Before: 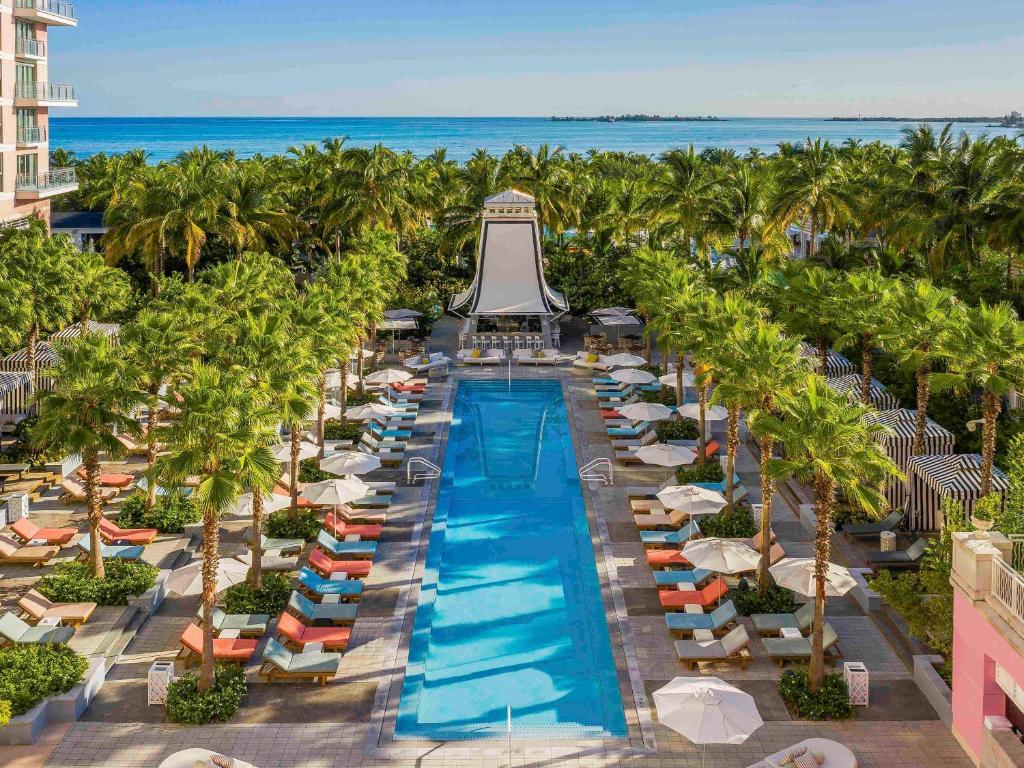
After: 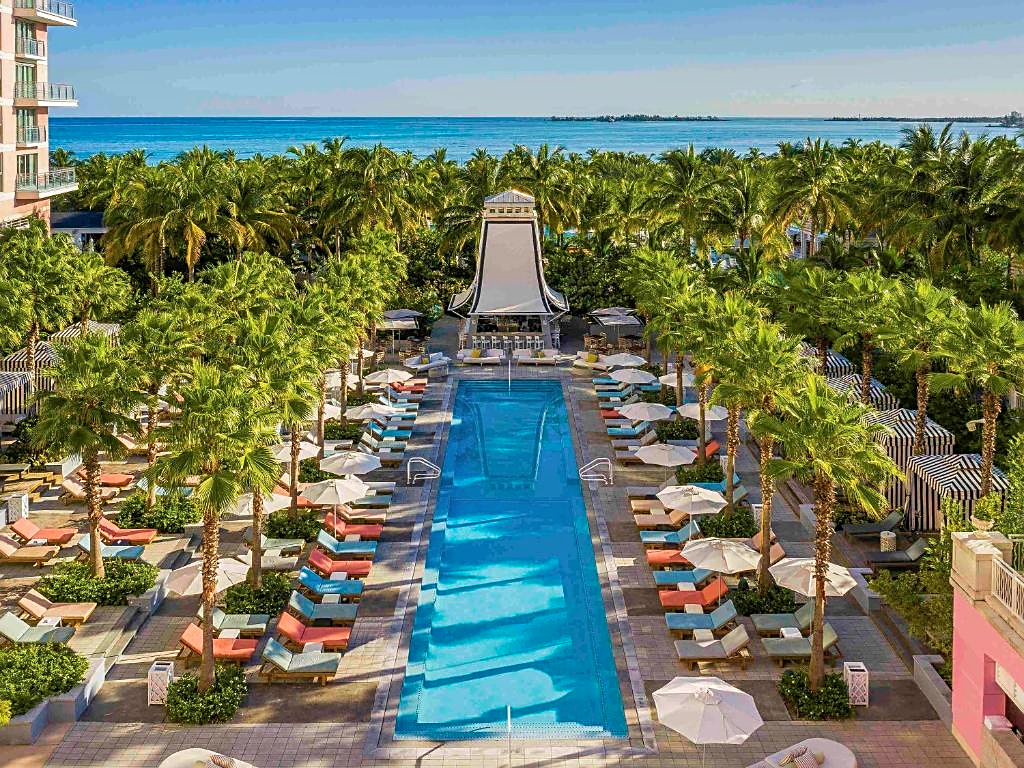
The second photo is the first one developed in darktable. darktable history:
shadows and highlights: white point adjustment 0.844, soften with gaussian
velvia: on, module defaults
sharpen: on, module defaults
